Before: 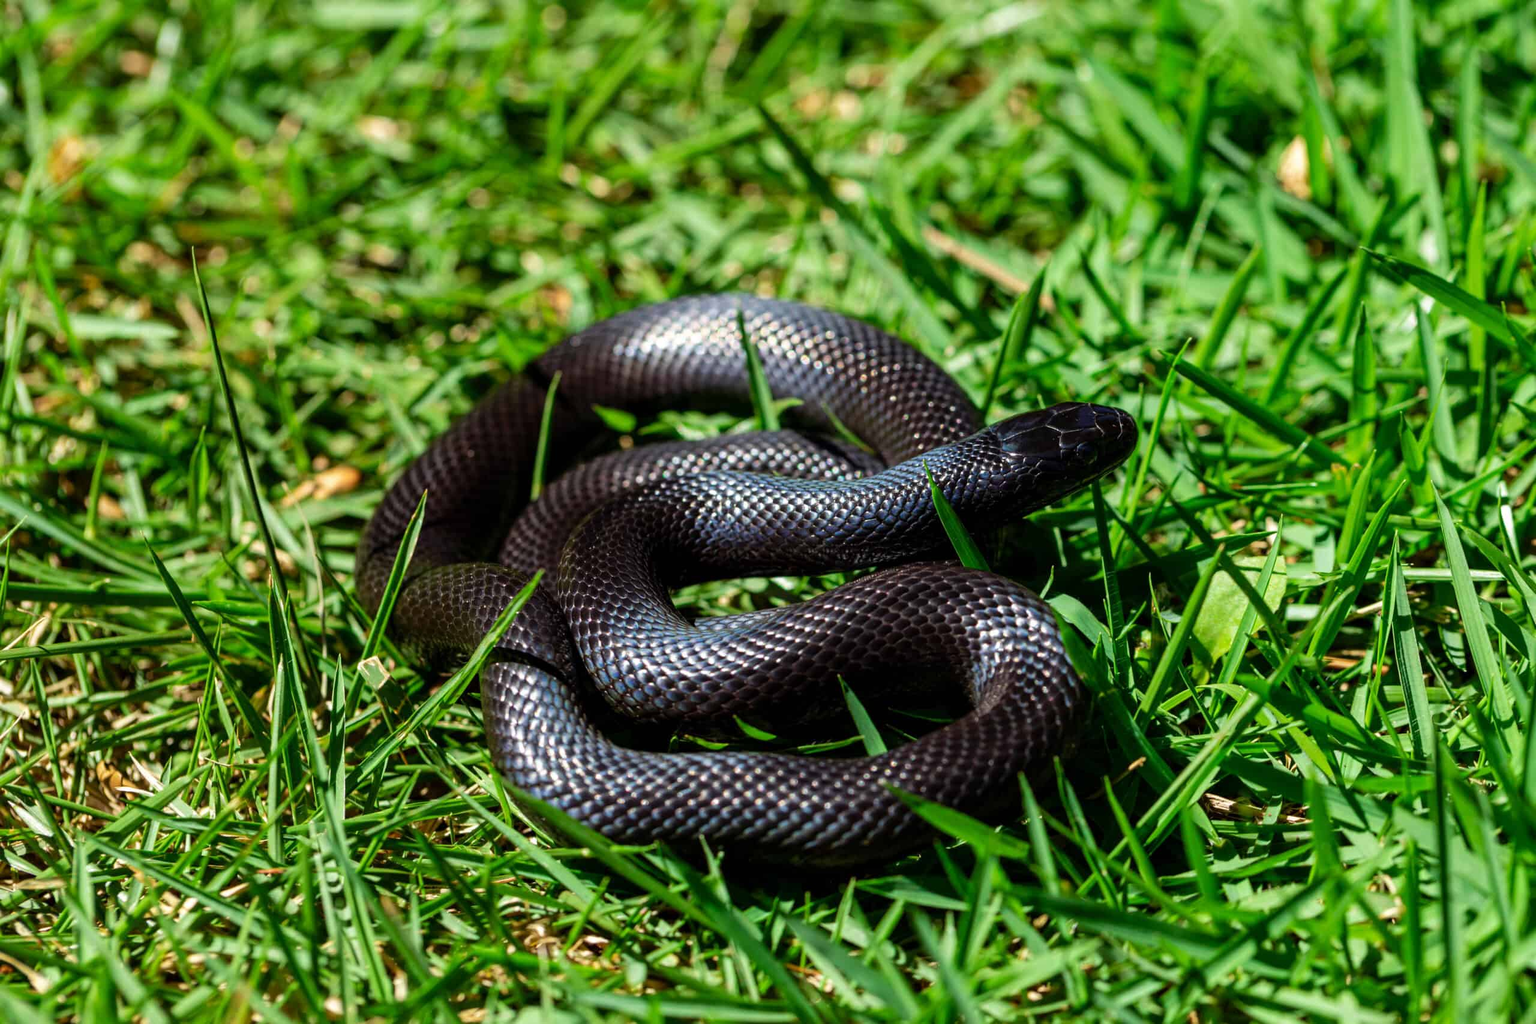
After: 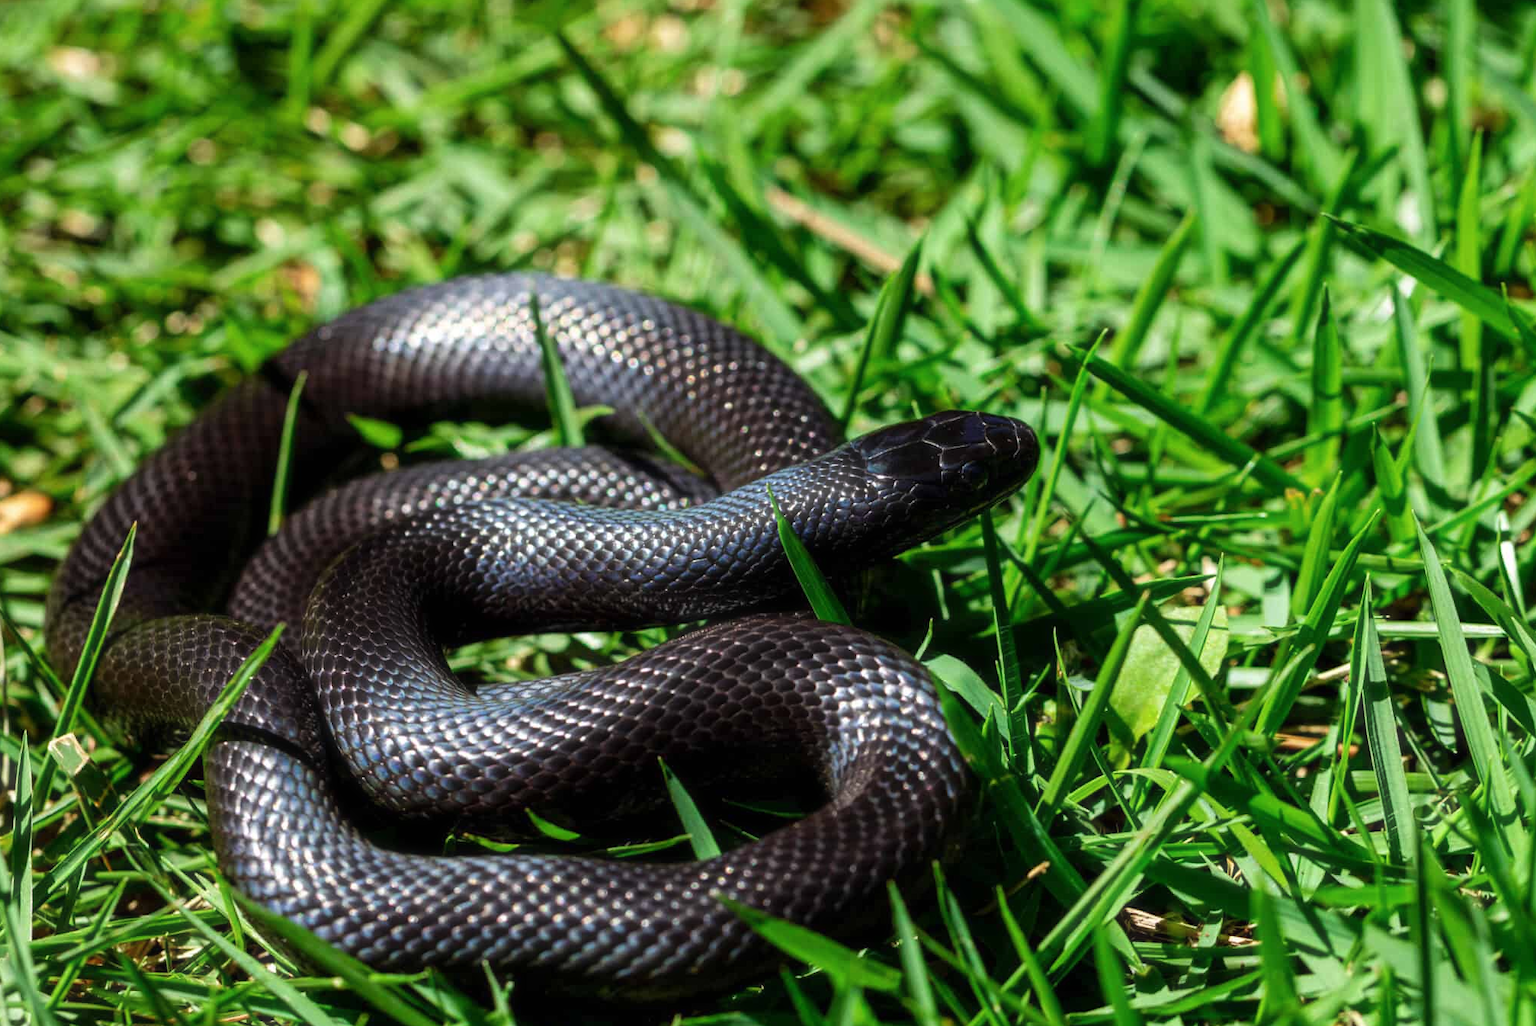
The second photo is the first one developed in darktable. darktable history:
haze removal: strength -0.102, compatibility mode true, adaptive false
crop and rotate: left 20.821%, top 7.76%, right 0.439%, bottom 13.355%
